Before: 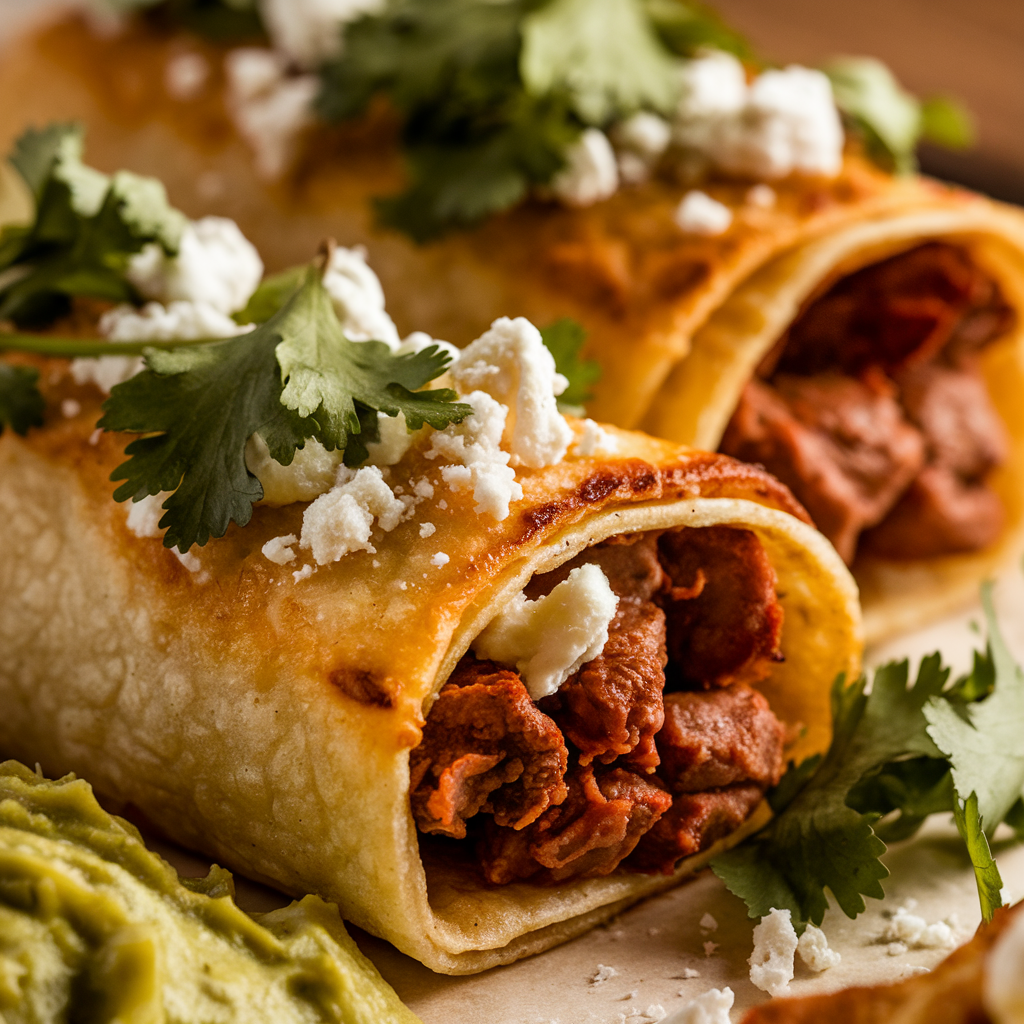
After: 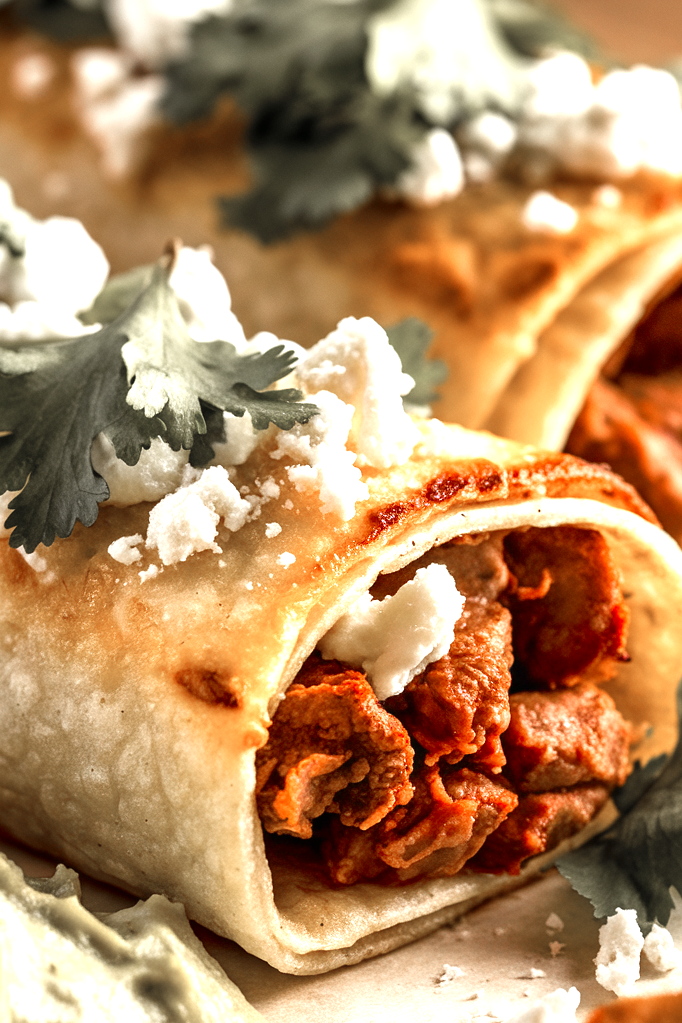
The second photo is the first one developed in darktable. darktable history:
crop and rotate: left 15.055%, right 18.278%
exposure: black level correction 0, exposure 1.1 EV, compensate exposure bias true, compensate highlight preservation false
color zones: curves: ch1 [(0, 0.708) (0.088, 0.648) (0.245, 0.187) (0.429, 0.326) (0.571, 0.498) (0.714, 0.5) (0.857, 0.5) (1, 0.708)]
rgb curve: curves: ch2 [(0, 0) (0.567, 0.512) (1, 1)], mode RGB, independent channels
color correction: highlights a* -0.182, highlights b* -0.124
